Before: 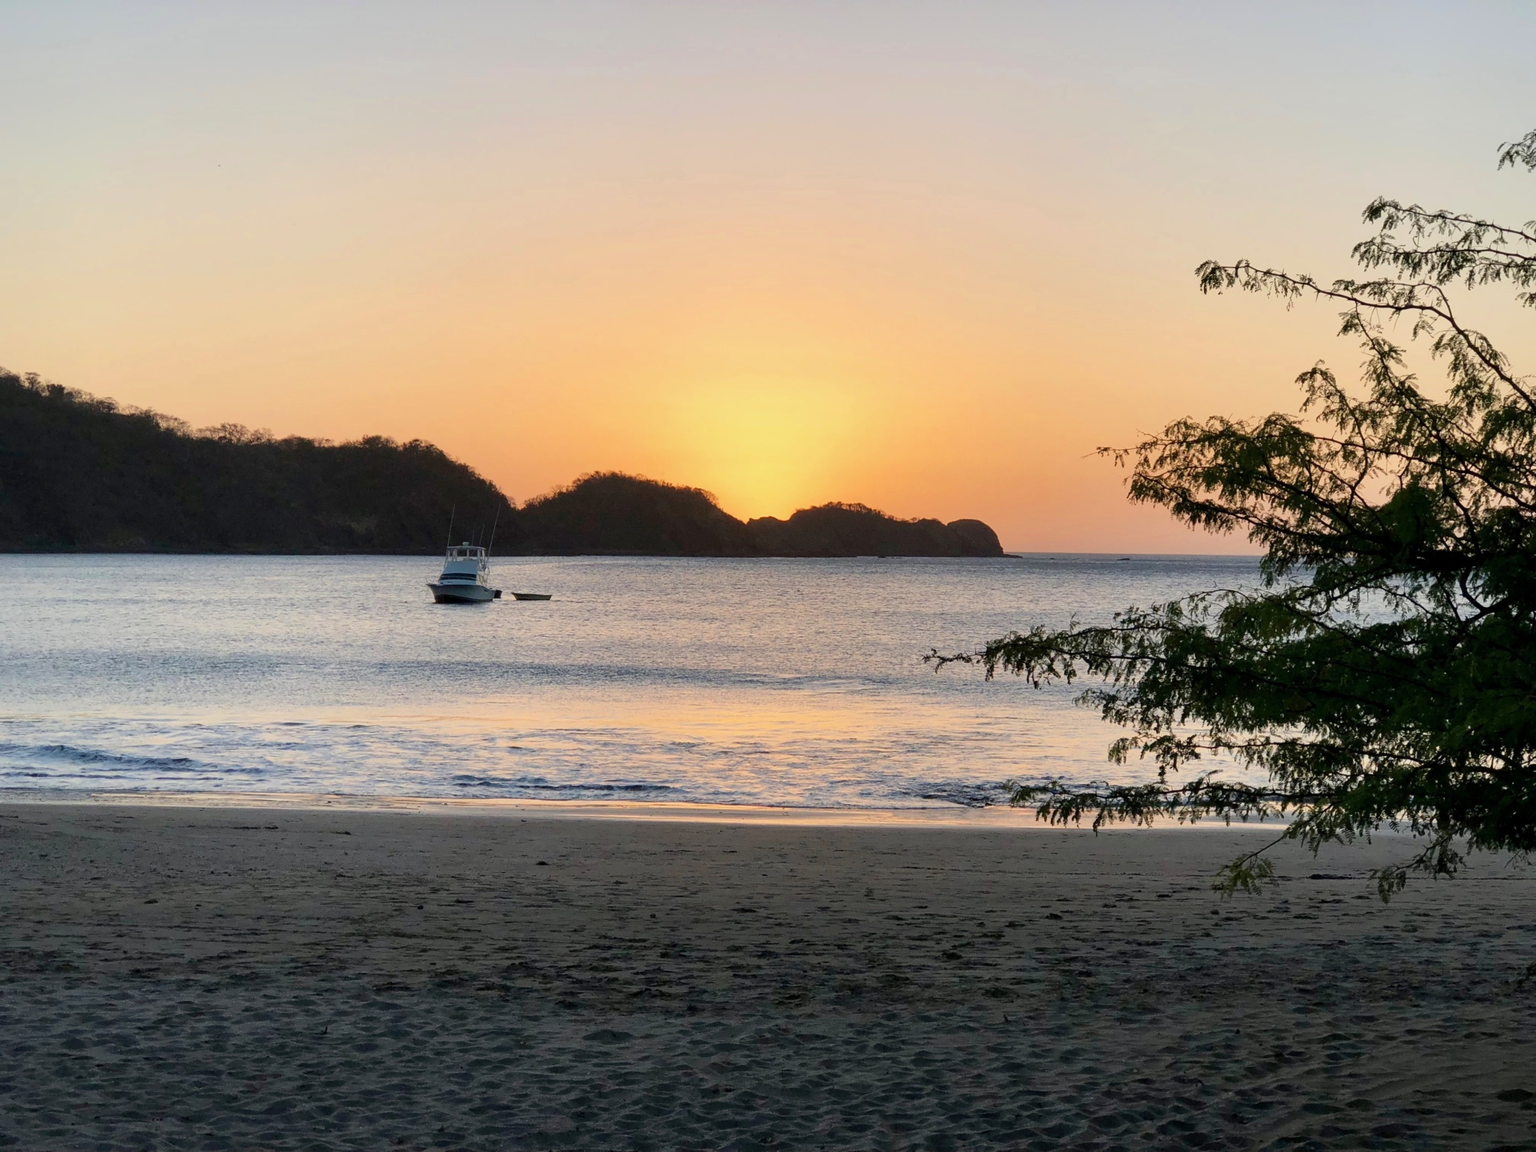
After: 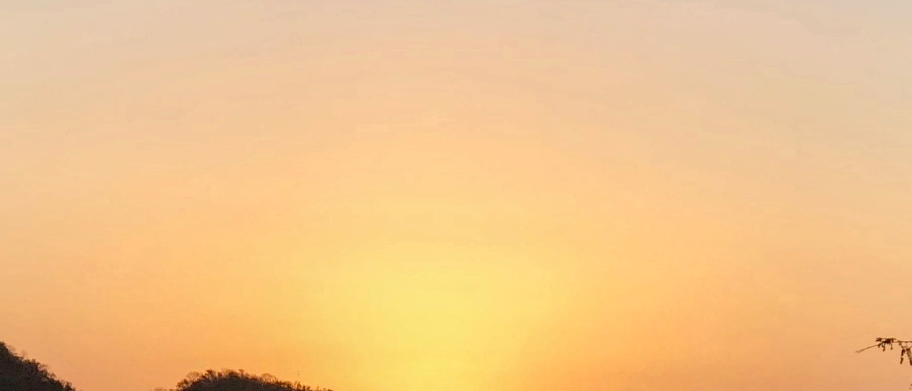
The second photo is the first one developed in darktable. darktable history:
crop: left 28.633%, top 16.836%, right 26.79%, bottom 57.656%
local contrast: detail 130%
